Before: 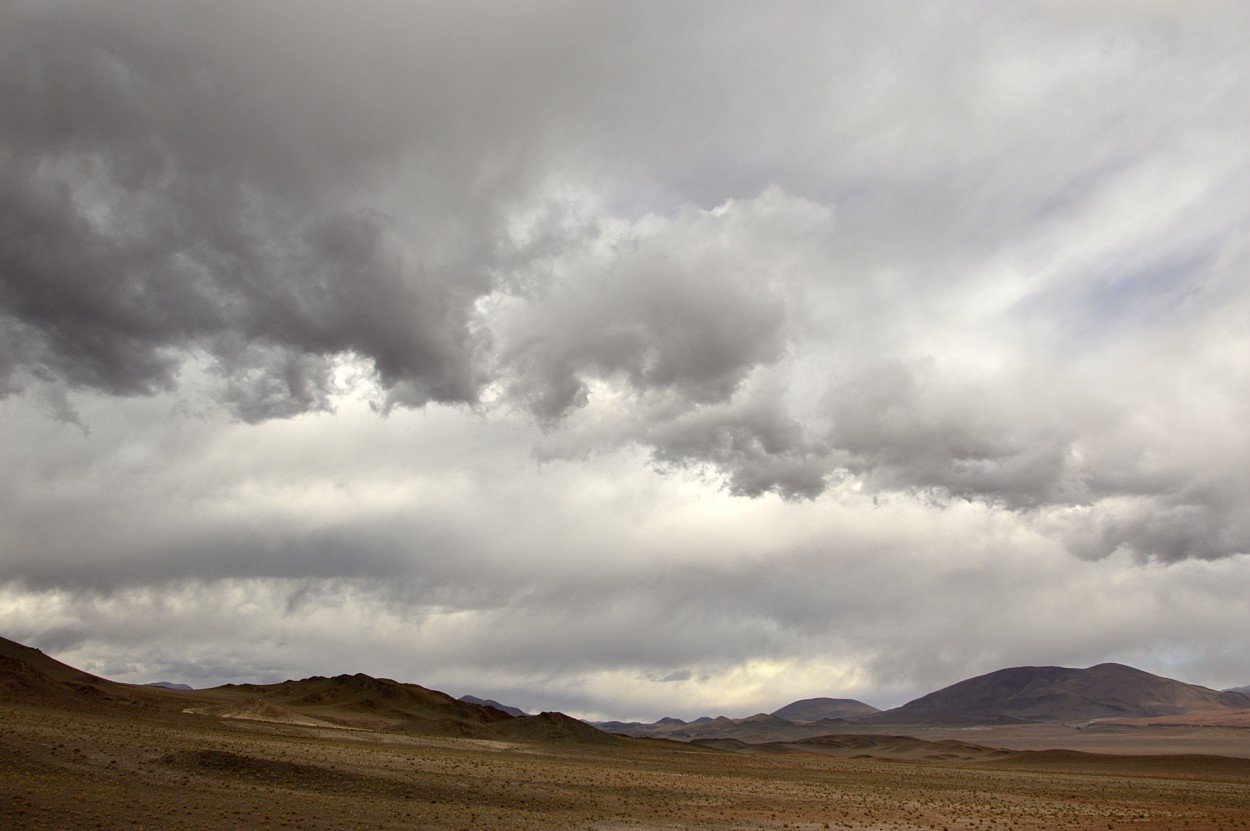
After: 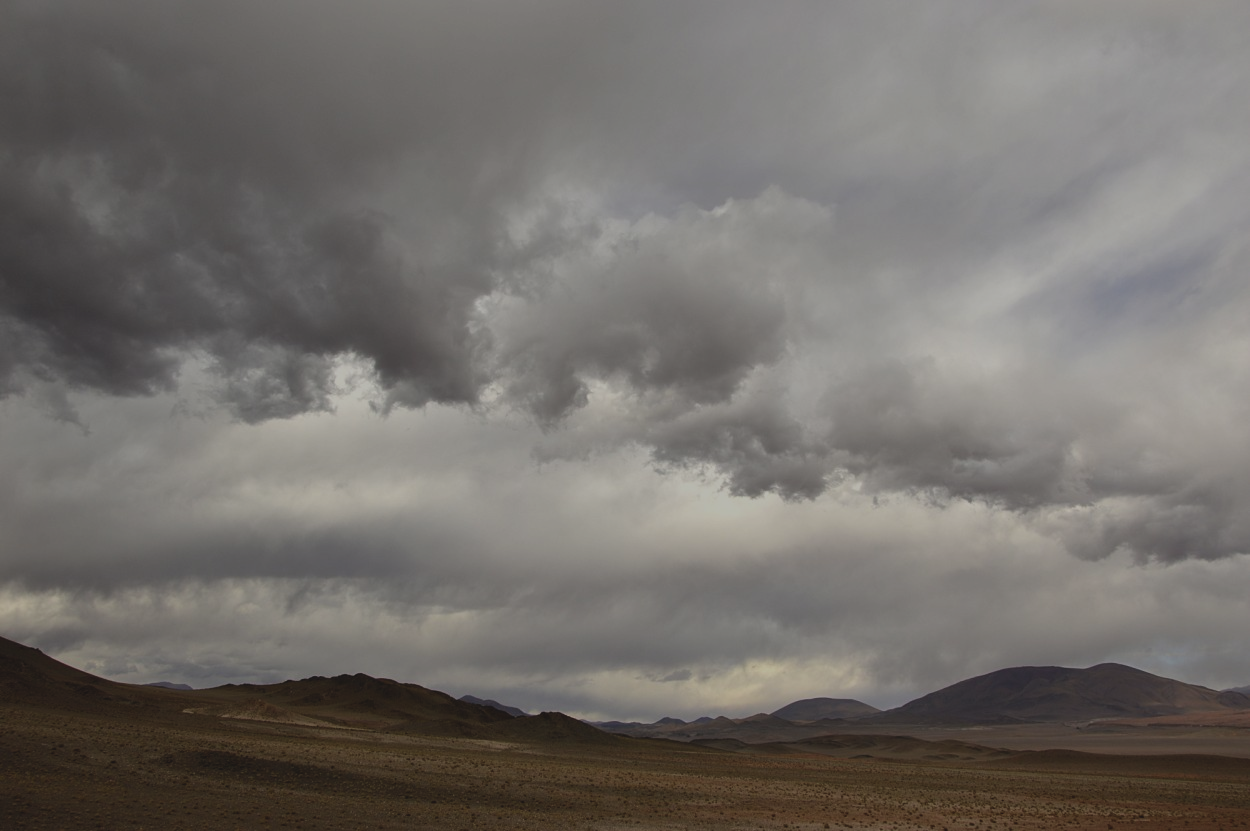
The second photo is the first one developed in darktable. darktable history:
exposure: black level correction -0.016, exposure -1.067 EV, compensate exposure bias true, compensate highlight preservation false
